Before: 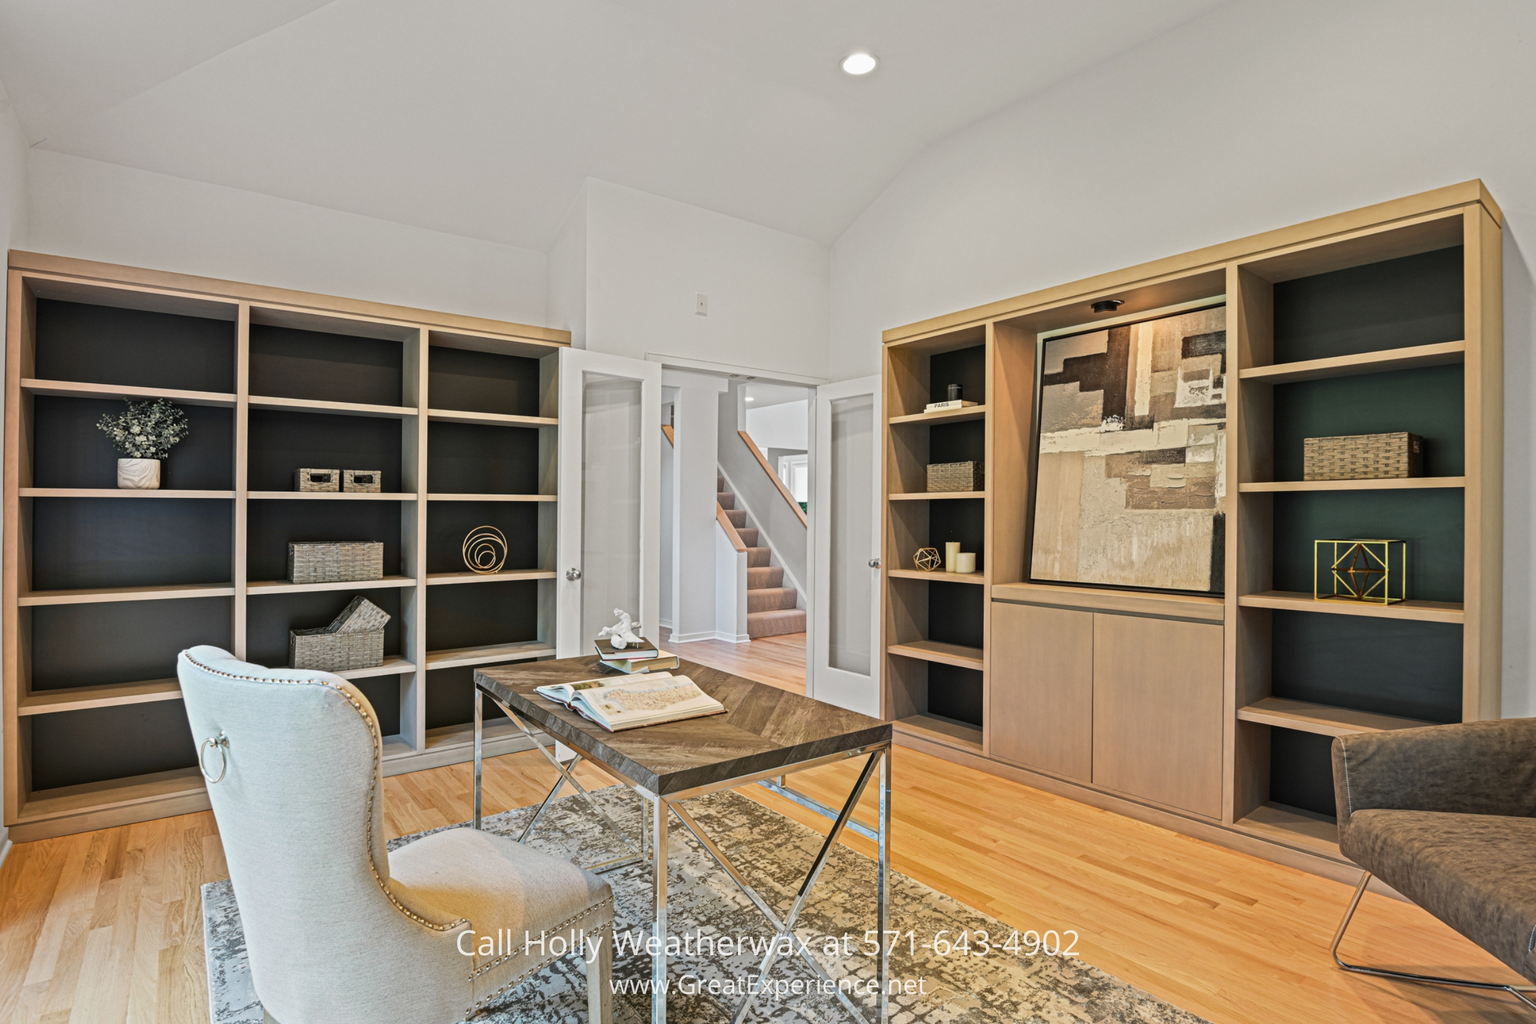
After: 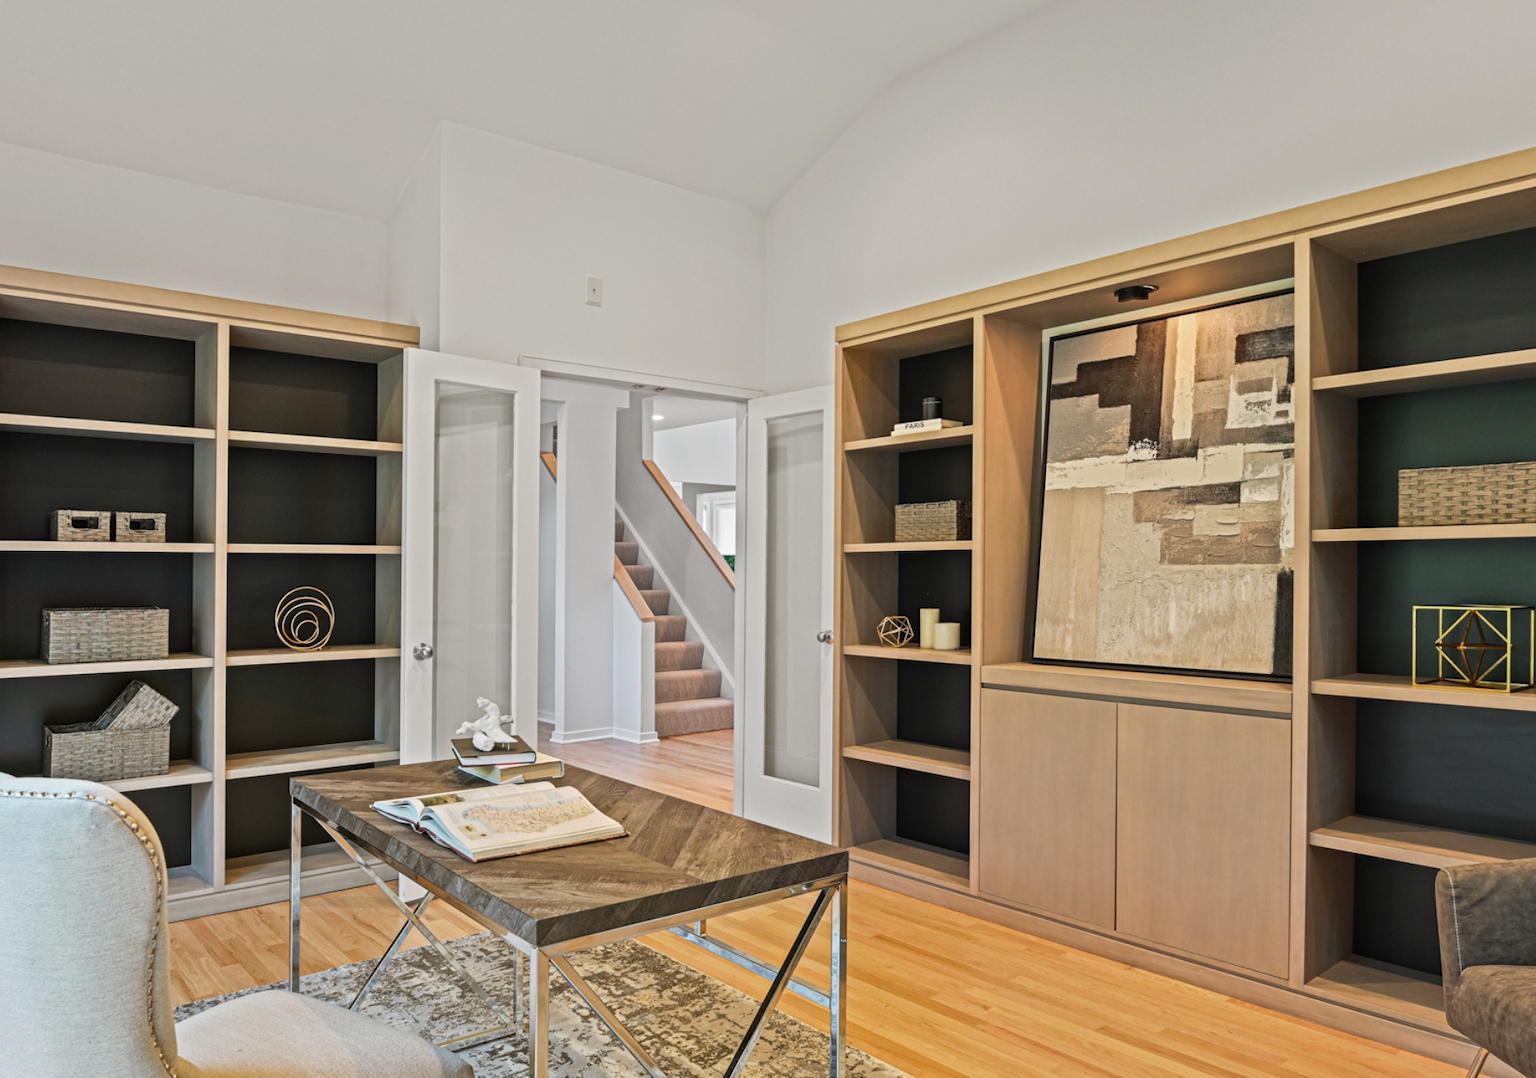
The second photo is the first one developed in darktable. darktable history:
crop: left 16.738%, top 8.48%, right 8.356%, bottom 12.612%
